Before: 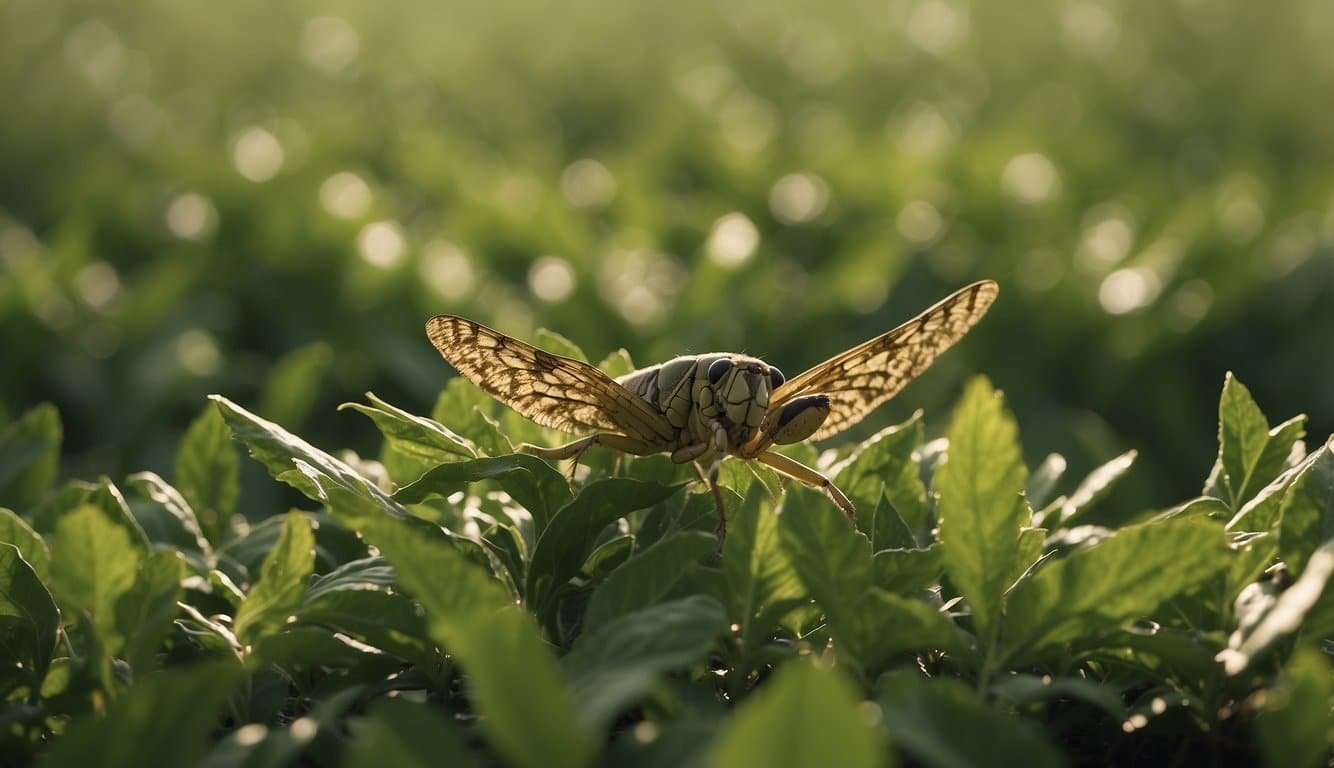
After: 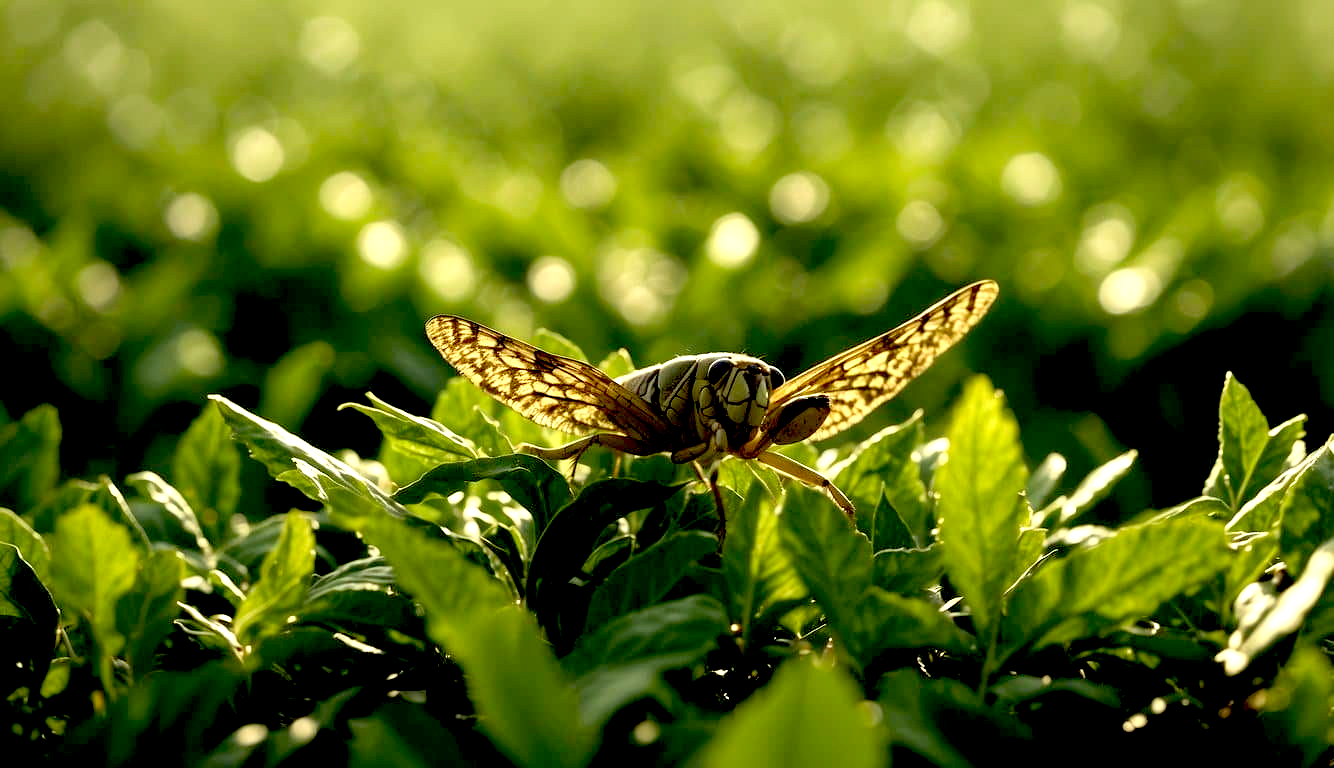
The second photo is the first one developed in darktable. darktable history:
exposure: black level correction 0.035, exposure 0.9 EV, compensate highlight preservation false
color correction: highlights a* -5.94, highlights b* 11.19
